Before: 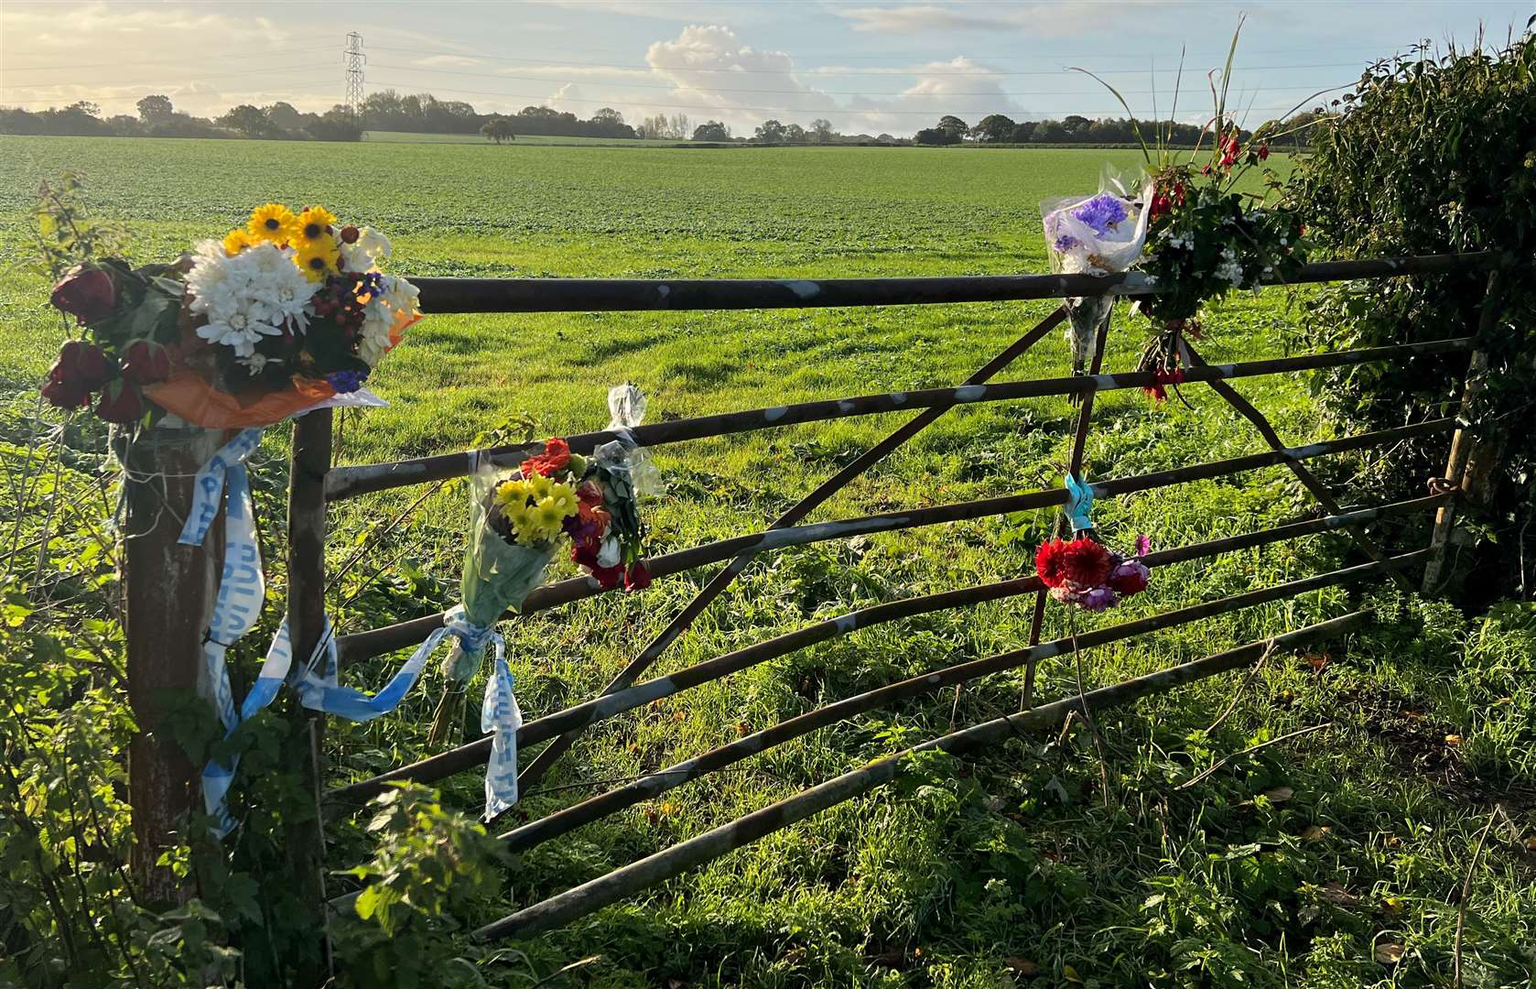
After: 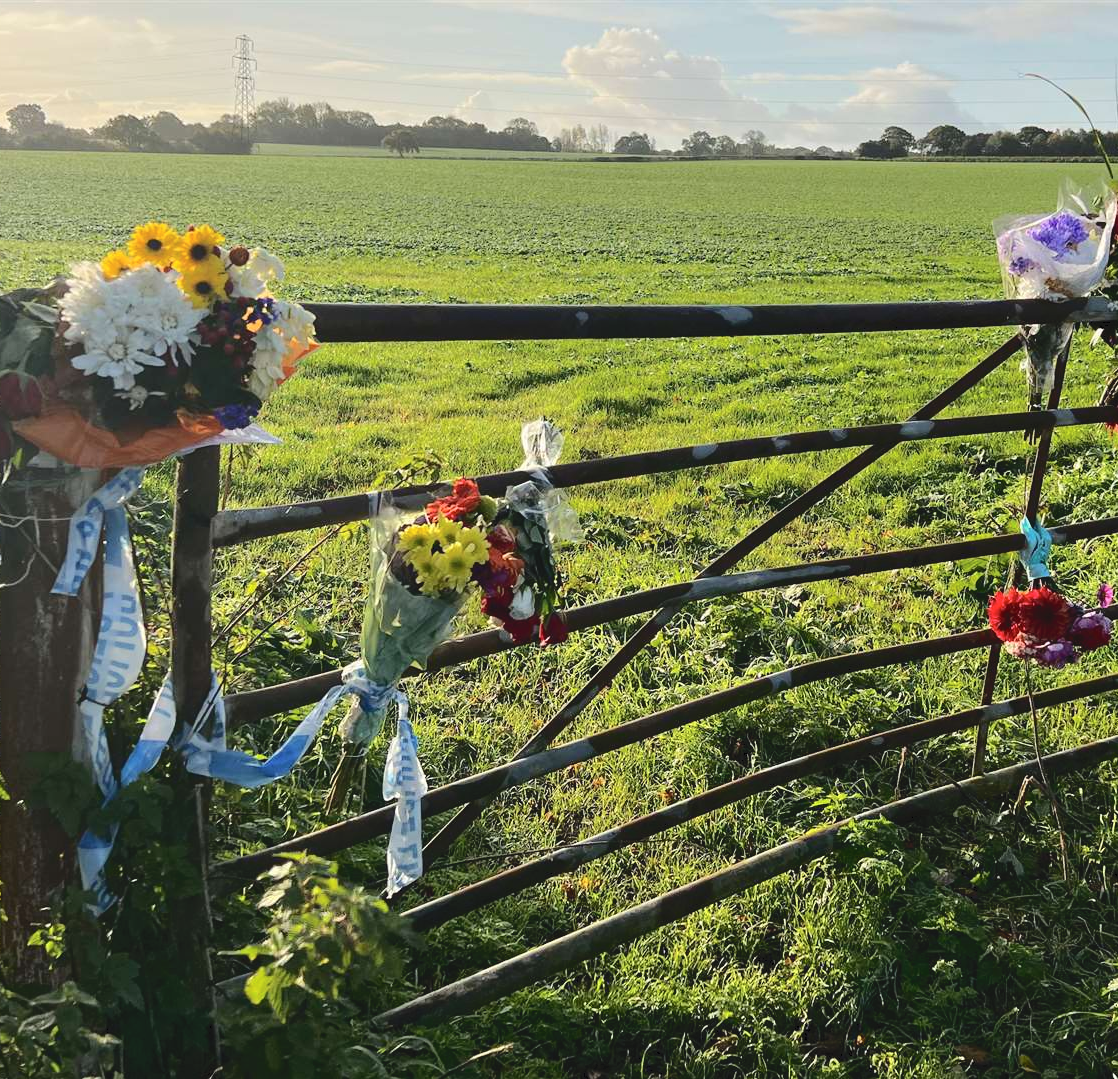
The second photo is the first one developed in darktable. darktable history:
tone curve: curves: ch0 [(0, 0) (0.003, 0.068) (0.011, 0.079) (0.025, 0.092) (0.044, 0.107) (0.069, 0.121) (0.1, 0.134) (0.136, 0.16) (0.177, 0.198) (0.224, 0.242) (0.277, 0.312) (0.335, 0.384) (0.399, 0.461) (0.468, 0.539) (0.543, 0.622) (0.623, 0.691) (0.709, 0.763) (0.801, 0.833) (0.898, 0.909) (1, 1)], color space Lab, independent channels, preserve colors none
crop and rotate: left 8.565%, right 24.769%
